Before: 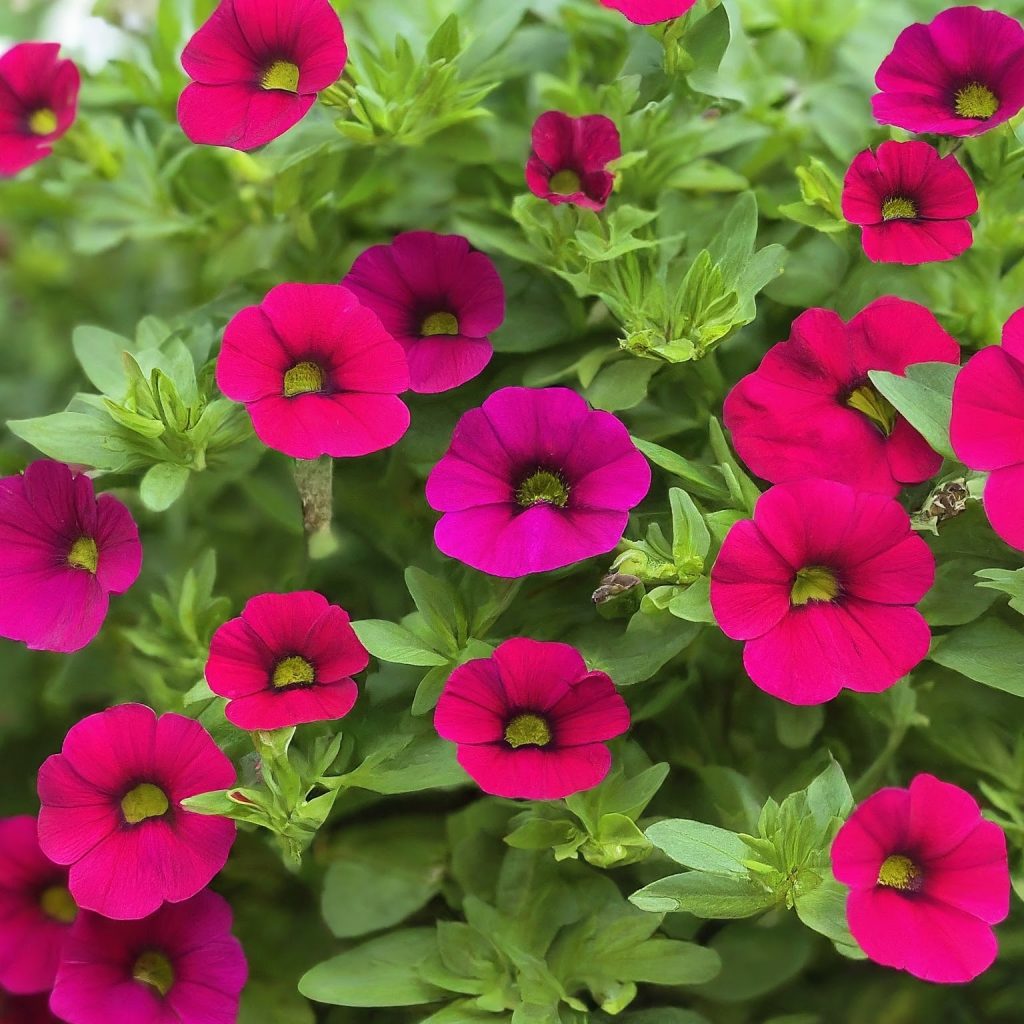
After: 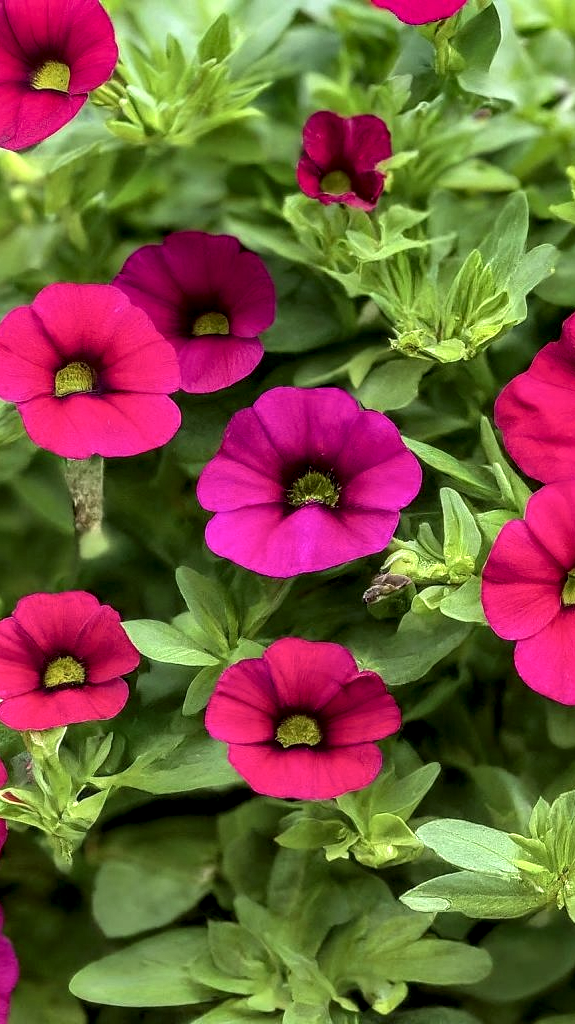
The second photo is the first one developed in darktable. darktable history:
crop and rotate: left 22.368%, right 21.412%
local contrast: highlights 65%, shadows 53%, detail 169%, midtone range 0.518
